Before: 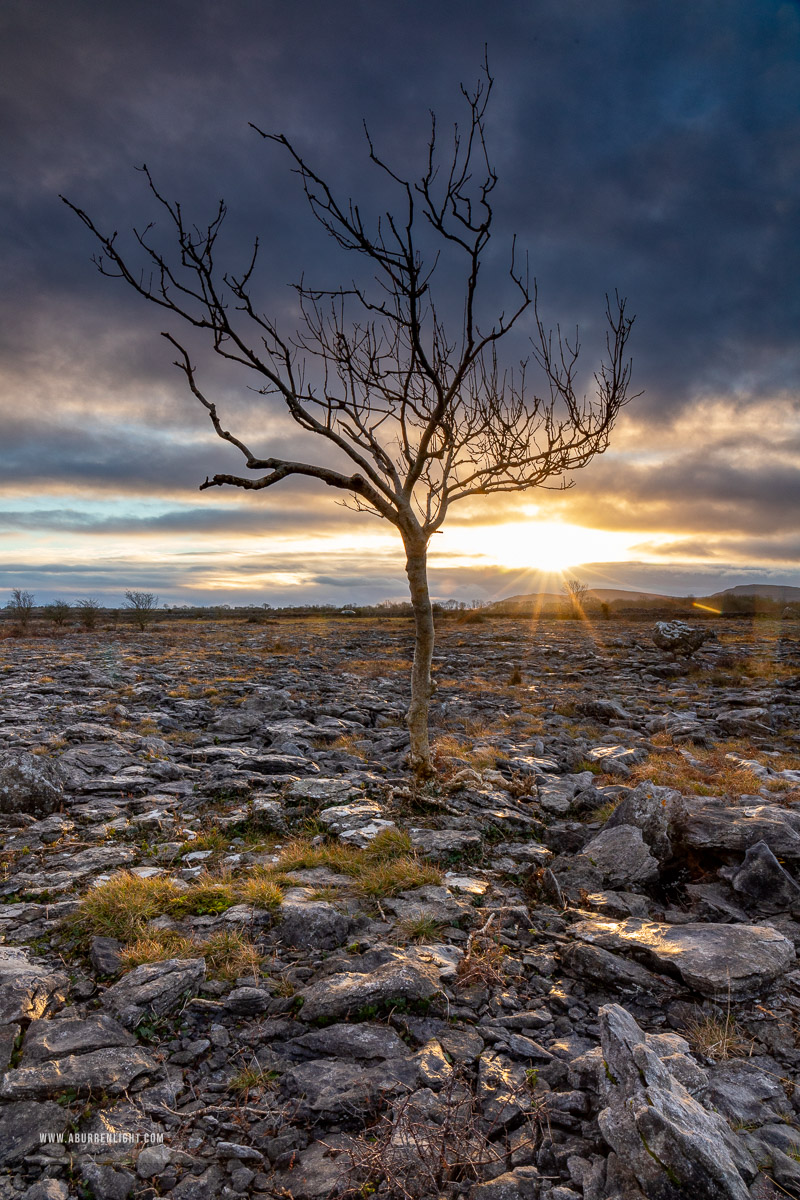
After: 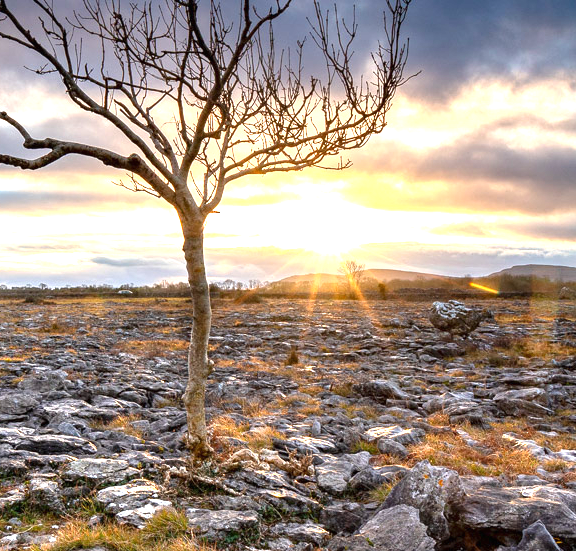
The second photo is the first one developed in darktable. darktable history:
crop and rotate: left 27.956%, top 26.668%, bottom 27.381%
exposure: black level correction 0, exposure 0.698 EV, compensate exposure bias true, compensate highlight preservation false
